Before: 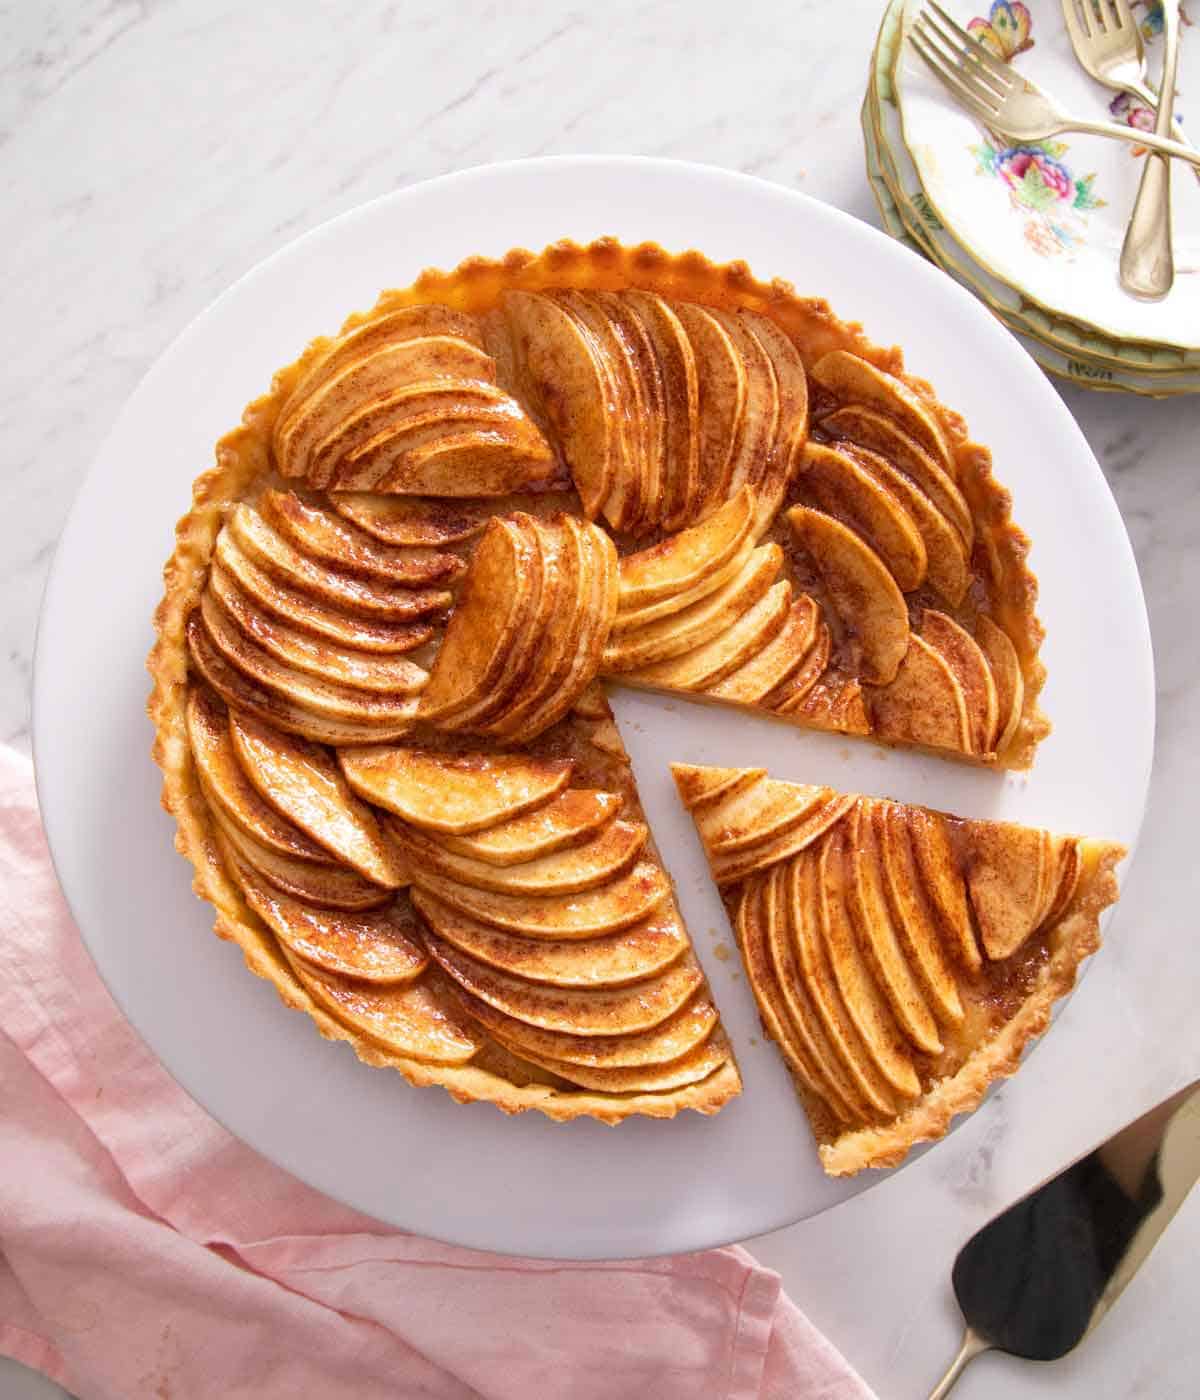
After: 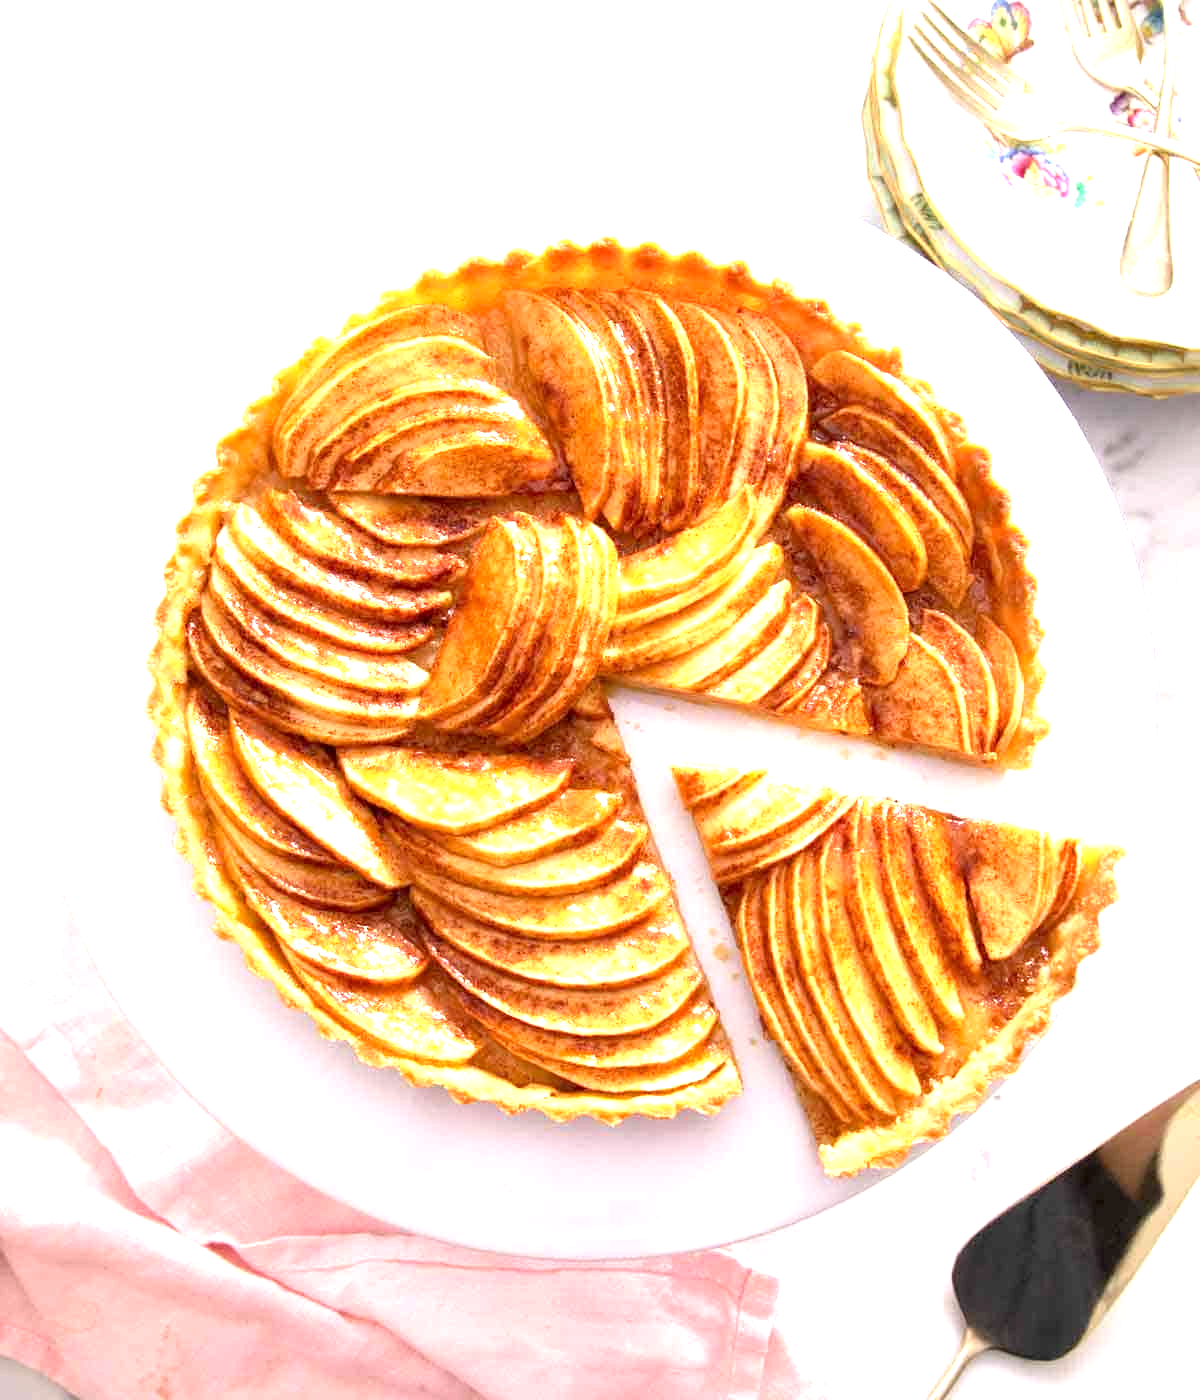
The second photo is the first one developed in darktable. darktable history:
exposure: black level correction 0.002, exposure 1.314 EV, compensate highlight preservation false
